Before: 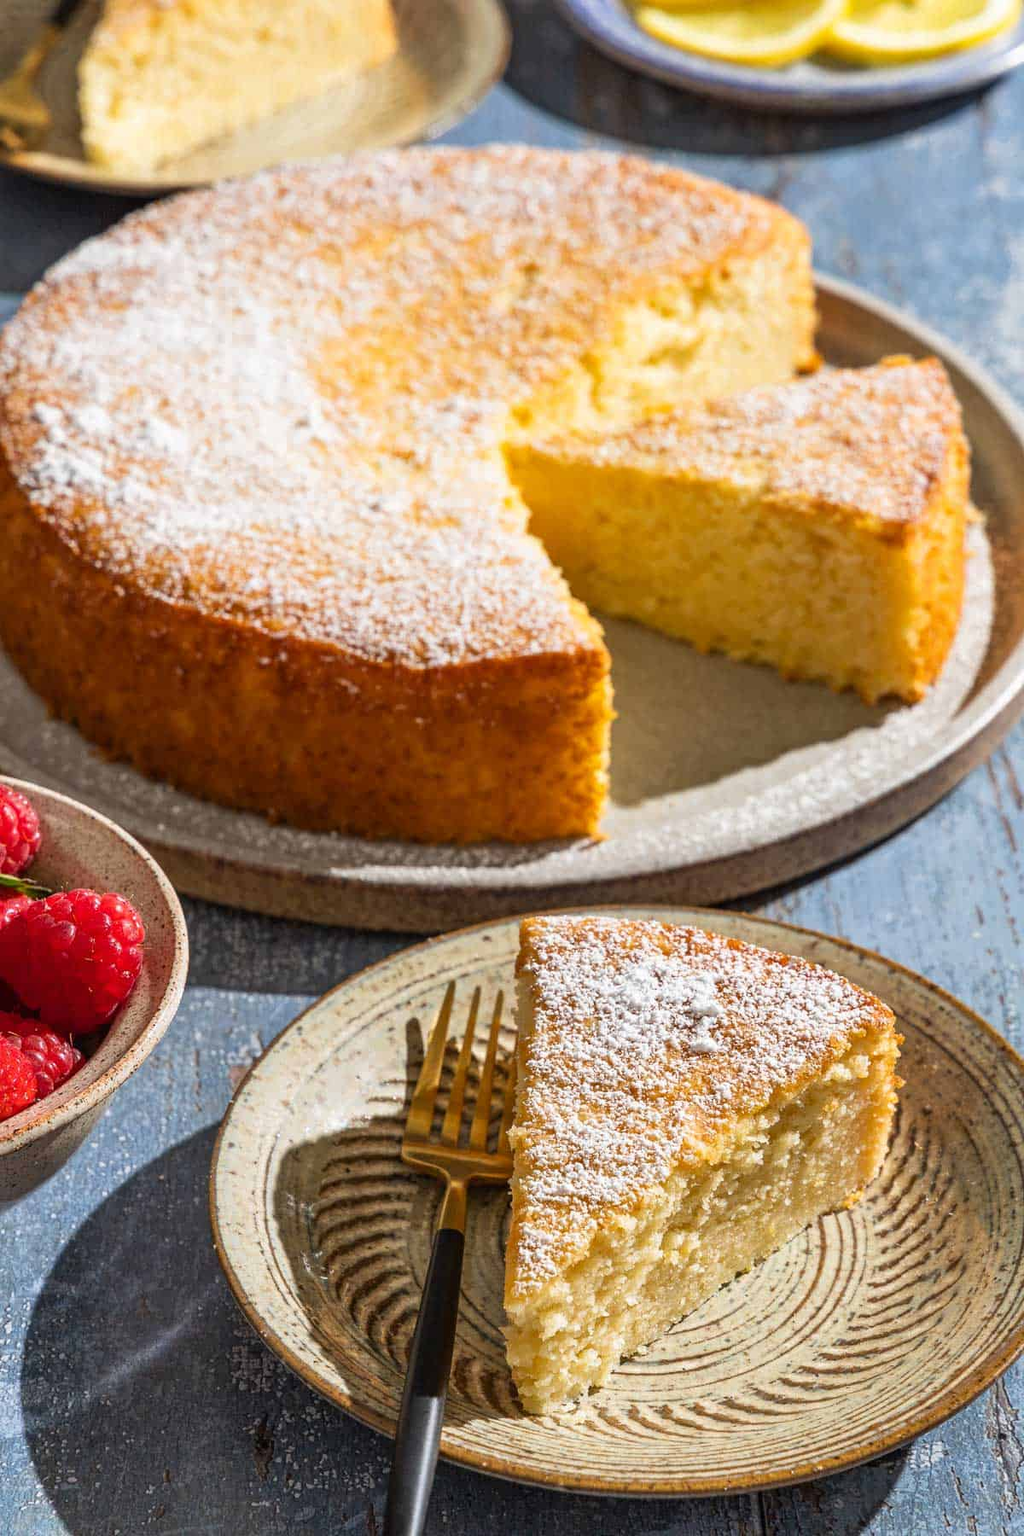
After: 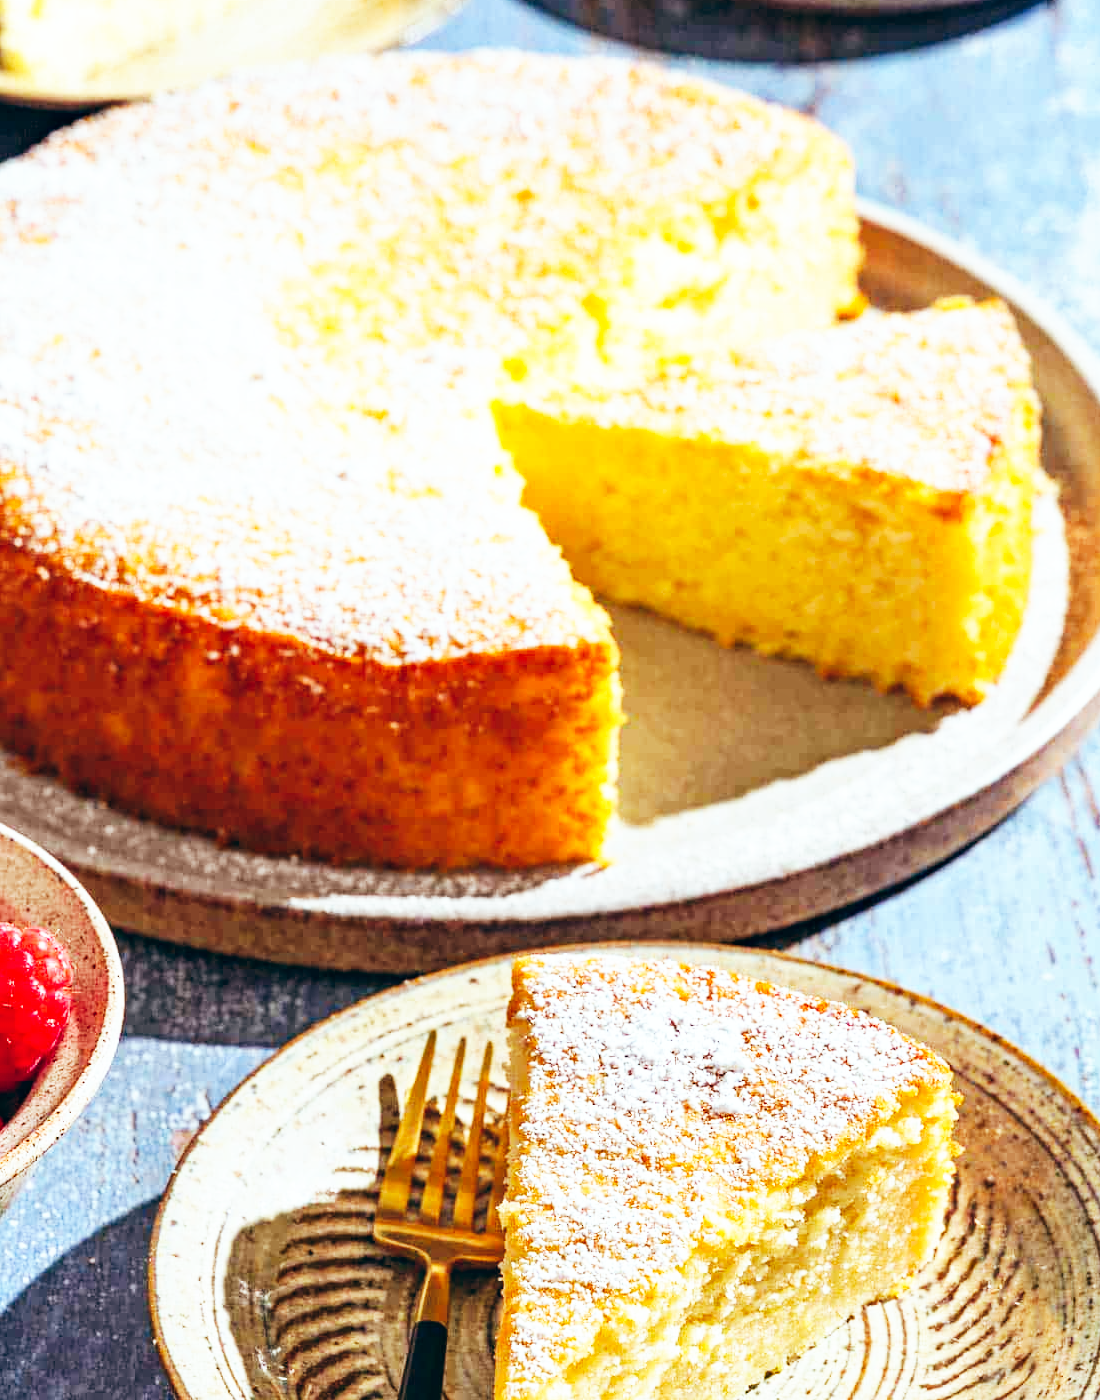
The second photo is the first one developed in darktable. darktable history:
base curve: curves: ch0 [(0, 0) (0.007, 0.004) (0.027, 0.03) (0.046, 0.07) (0.207, 0.54) (0.442, 0.872) (0.673, 0.972) (1, 1)], preserve colors none
crop: left 8.155%, top 6.611%, bottom 15.385%
haze removal: compatibility mode true, adaptive false
color balance: lift [1.003, 0.993, 1.001, 1.007], gamma [1.018, 1.072, 0.959, 0.928], gain [0.974, 0.873, 1.031, 1.127]
